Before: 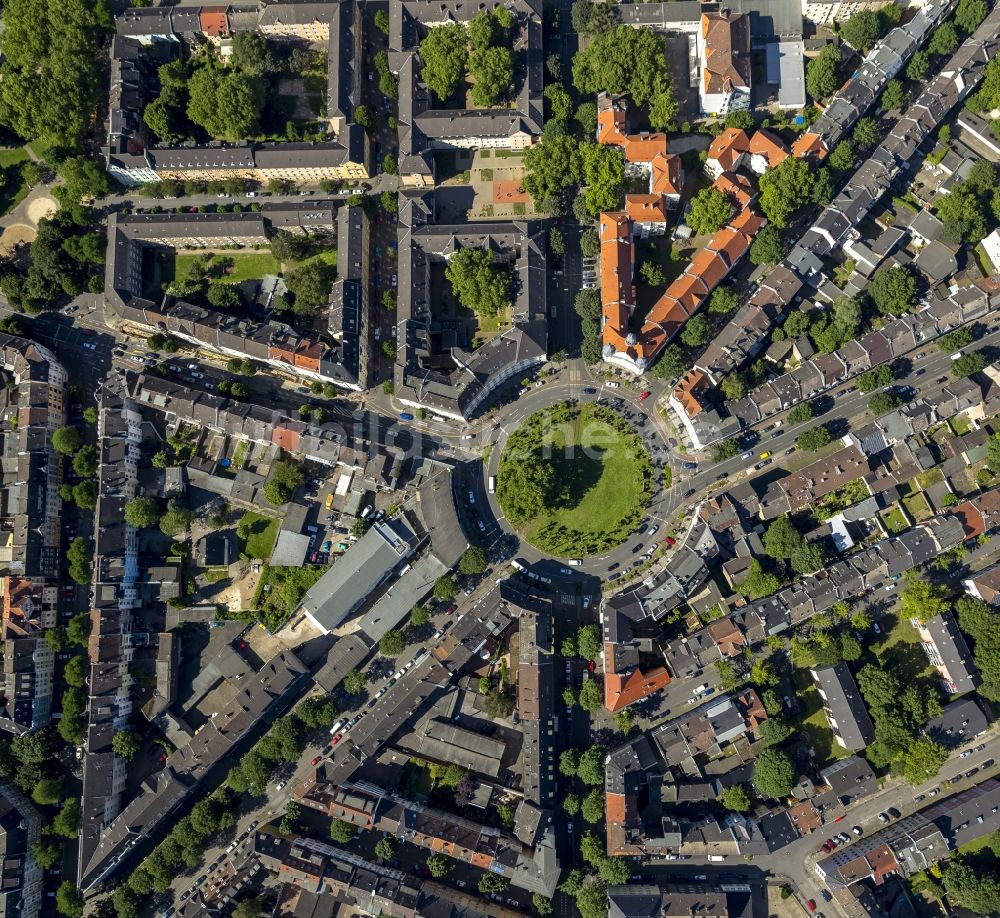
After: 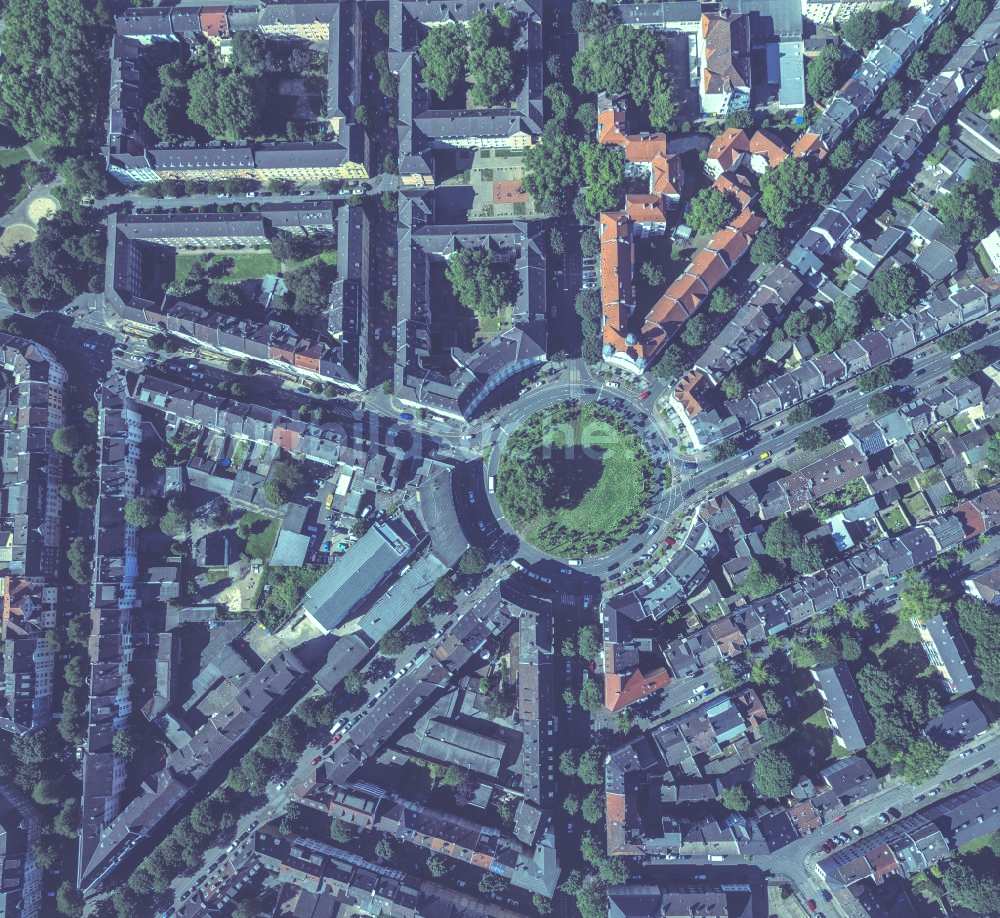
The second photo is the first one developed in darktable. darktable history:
rgb curve: curves: ch0 [(0, 0.186) (0.314, 0.284) (0.576, 0.466) (0.805, 0.691) (0.936, 0.886)]; ch1 [(0, 0.186) (0.314, 0.284) (0.581, 0.534) (0.771, 0.746) (0.936, 0.958)]; ch2 [(0, 0.216) (0.275, 0.39) (1, 1)], mode RGB, independent channels, compensate middle gray true, preserve colors none
exposure: black level correction -0.03, compensate highlight preservation false
local contrast: on, module defaults
global tonemap: drago (1, 100), detail 1
